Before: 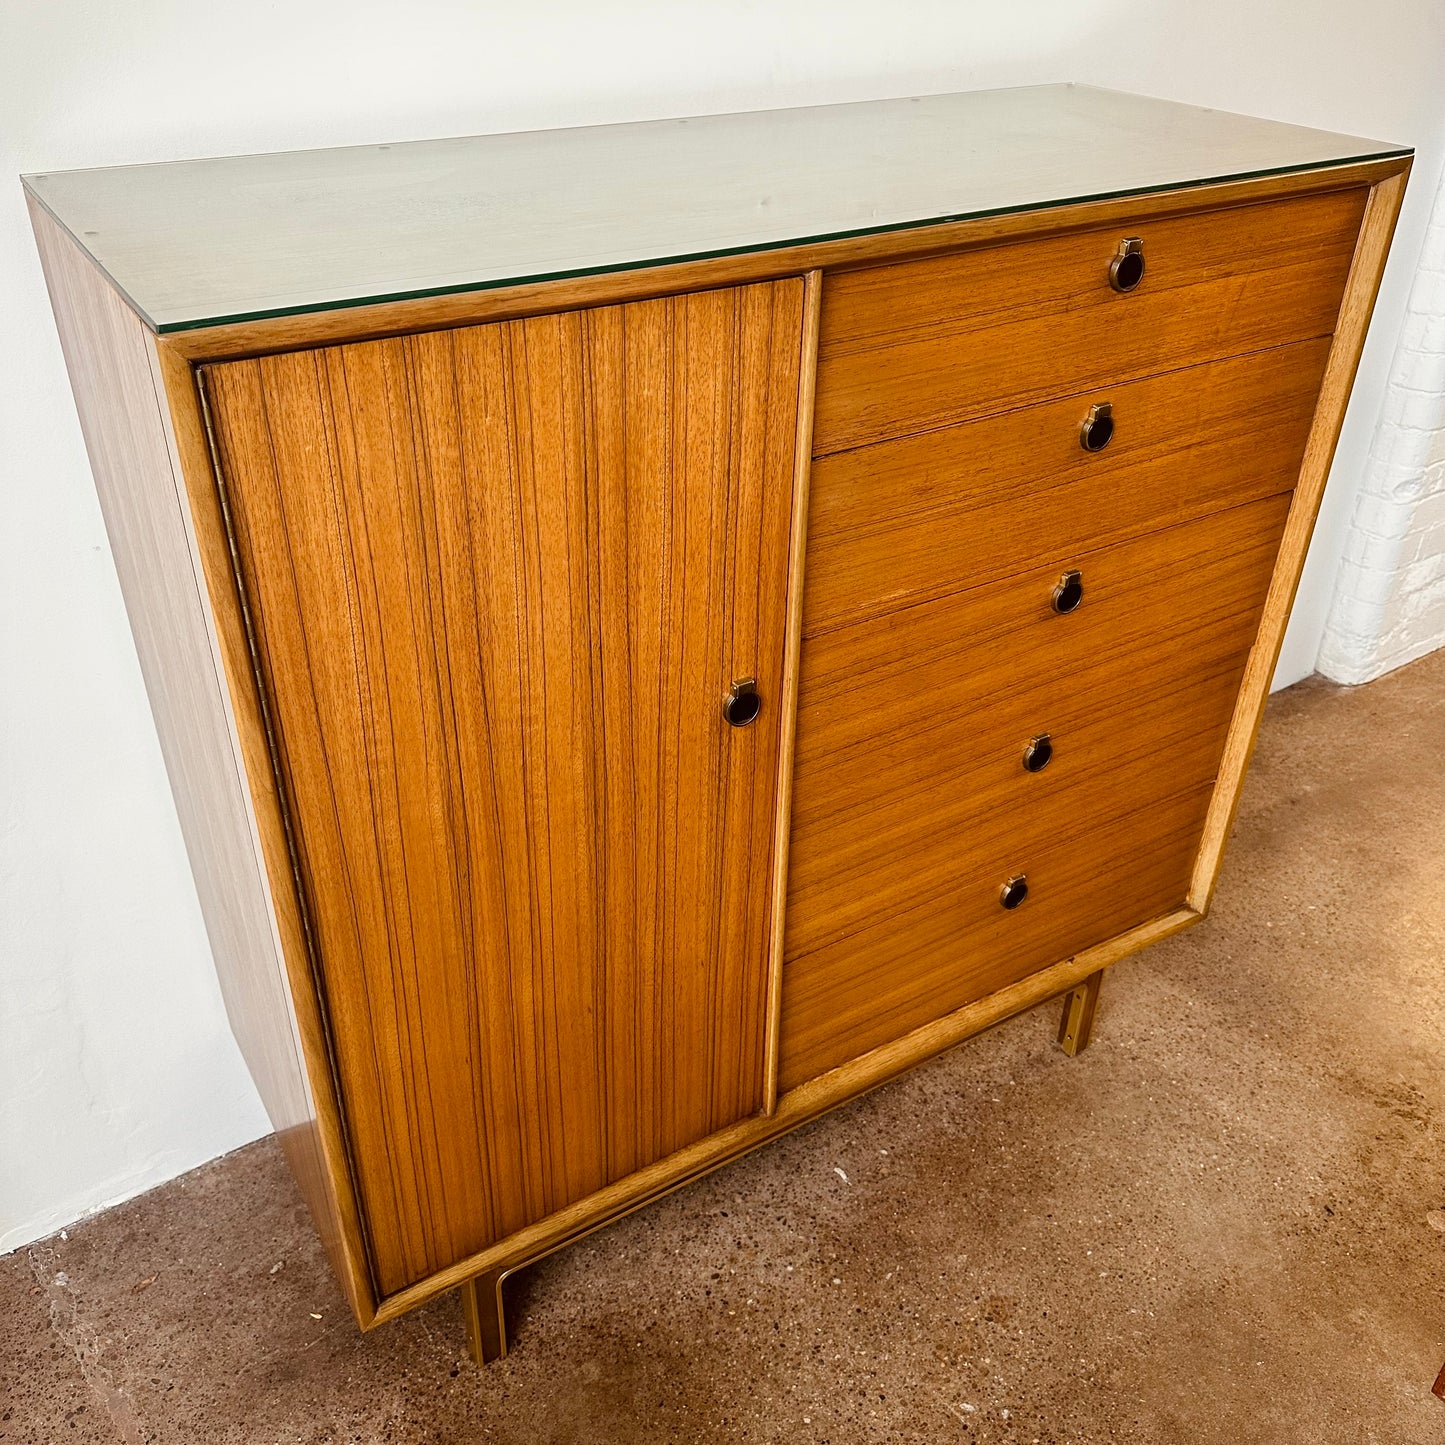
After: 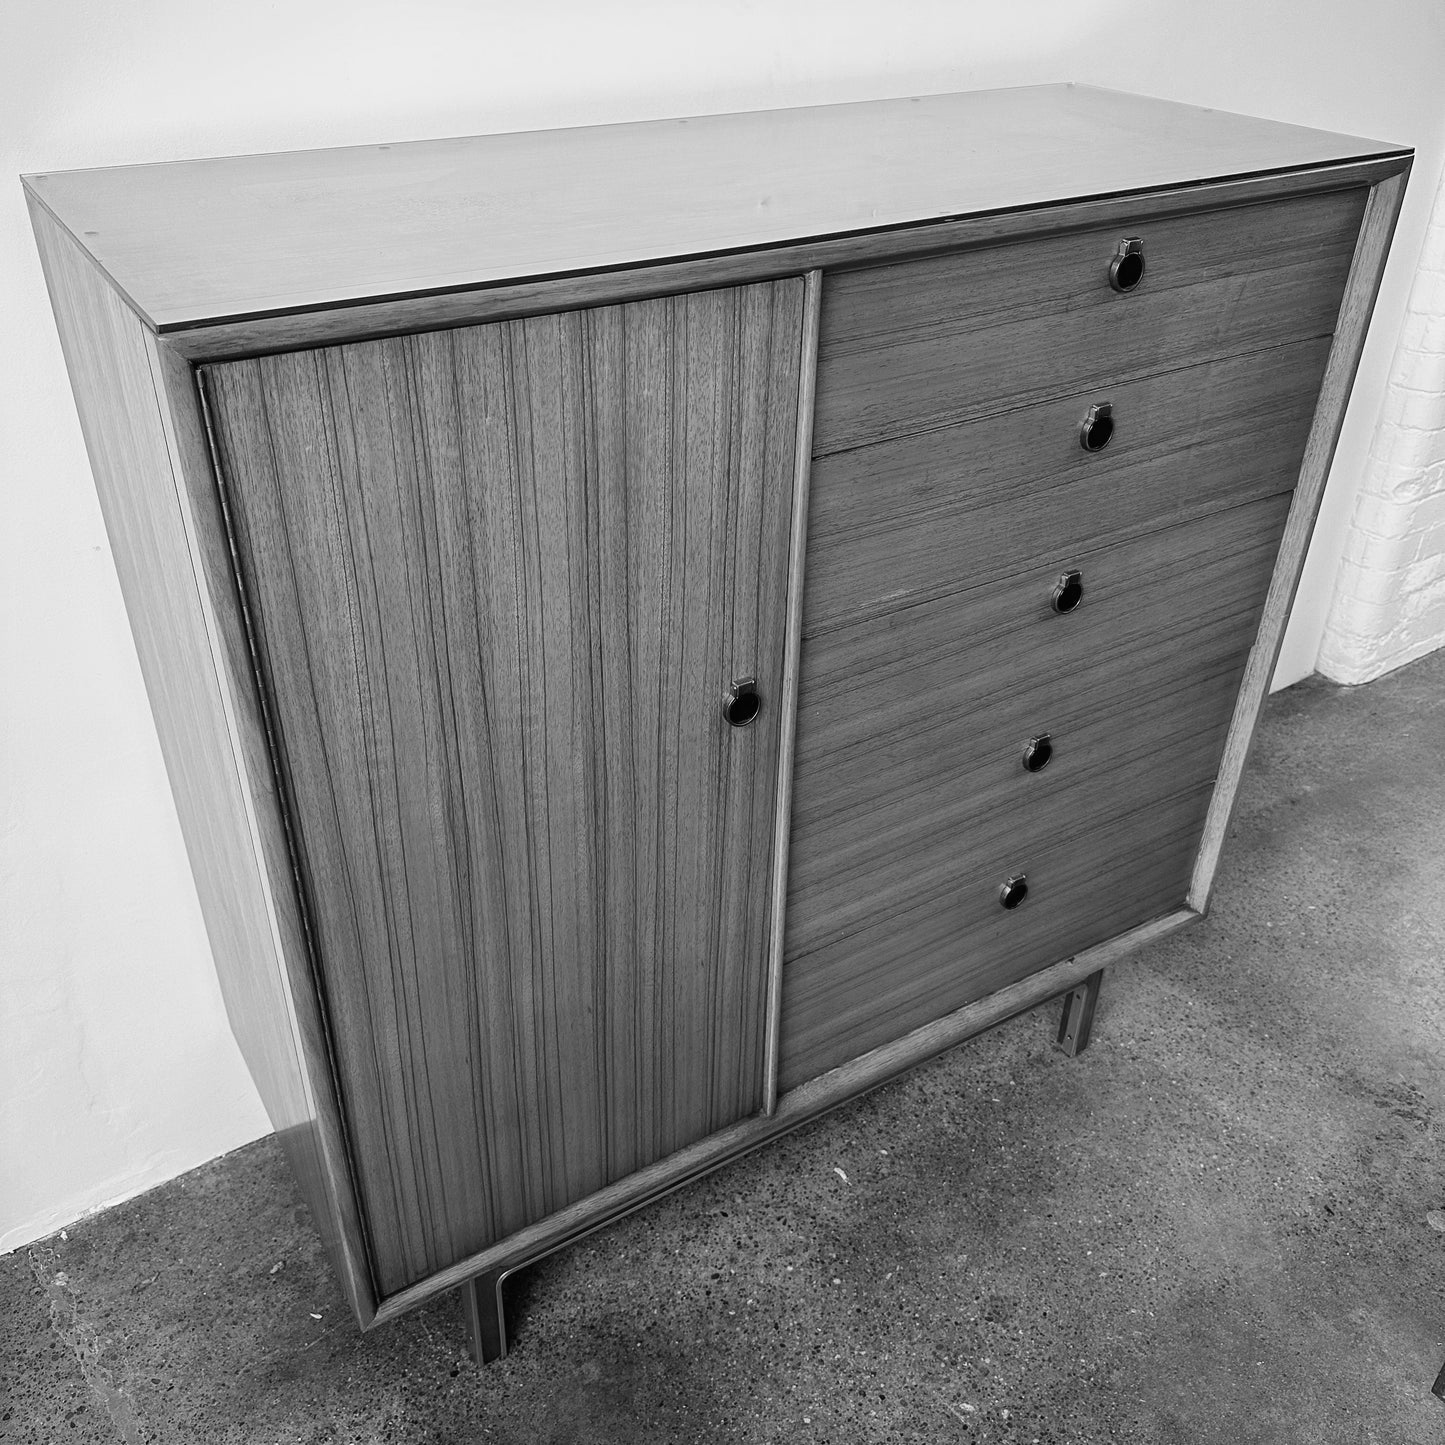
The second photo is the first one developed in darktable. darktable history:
color calibration: output gray [0.267, 0.423, 0.261, 0], x 0.37, y 0.382, temperature 4313.56 K
